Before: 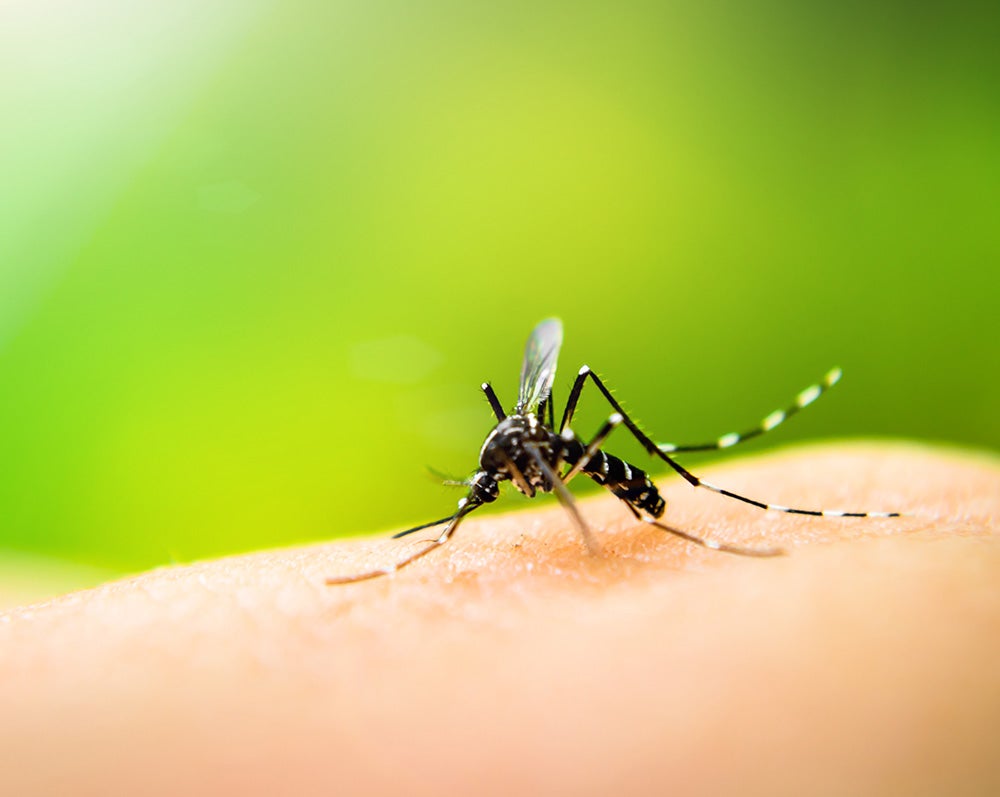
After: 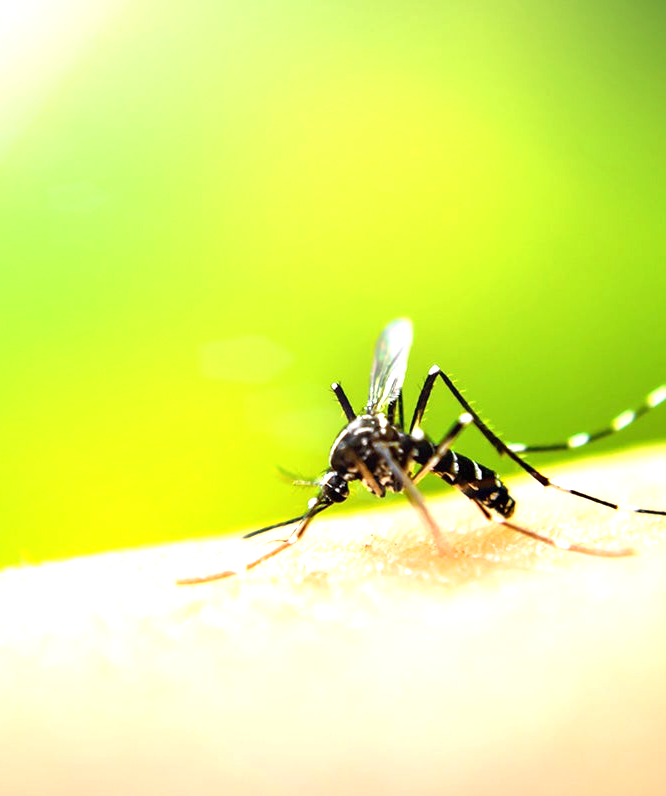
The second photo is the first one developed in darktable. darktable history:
tone equalizer: on, module defaults
exposure: exposure 0.77 EV, compensate highlight preservation false
crop and rotate: left 15.055%, right 18.278%
